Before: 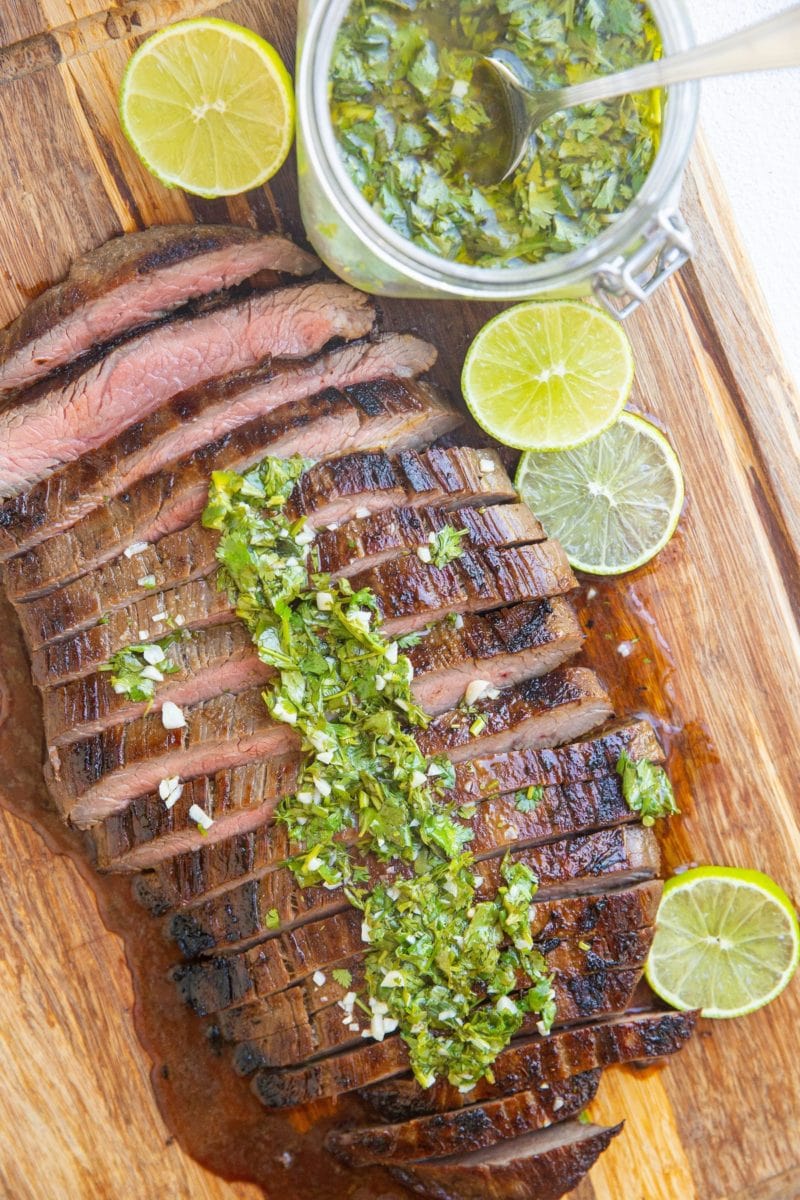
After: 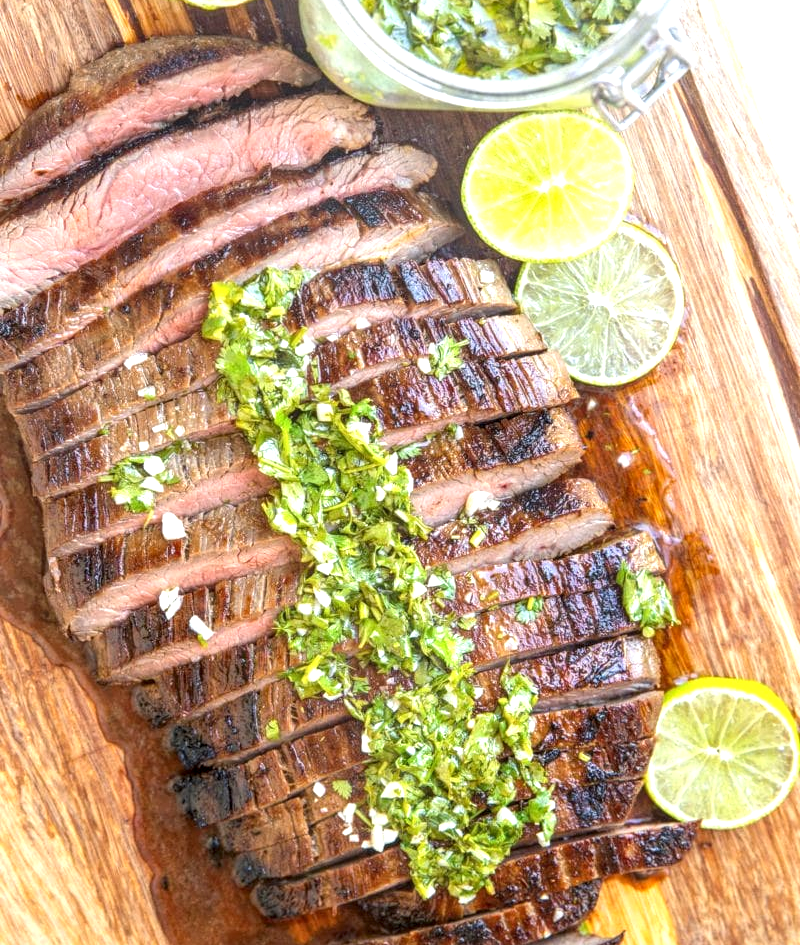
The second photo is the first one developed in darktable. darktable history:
crop and rotate: top 15.819%, bottom 5.422%
local contrast: detail 130%
exposure: exposure 0.635 EV, compensate exposure bias true, compensate highlight preservation false
